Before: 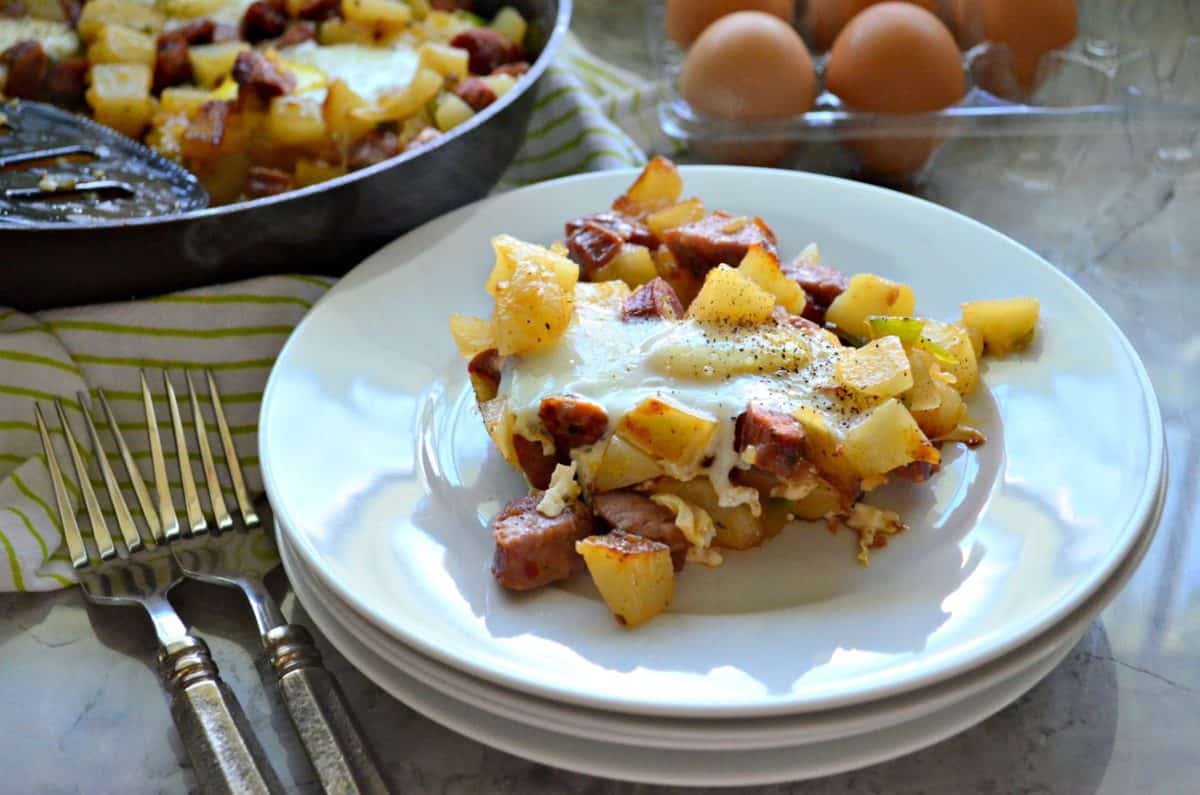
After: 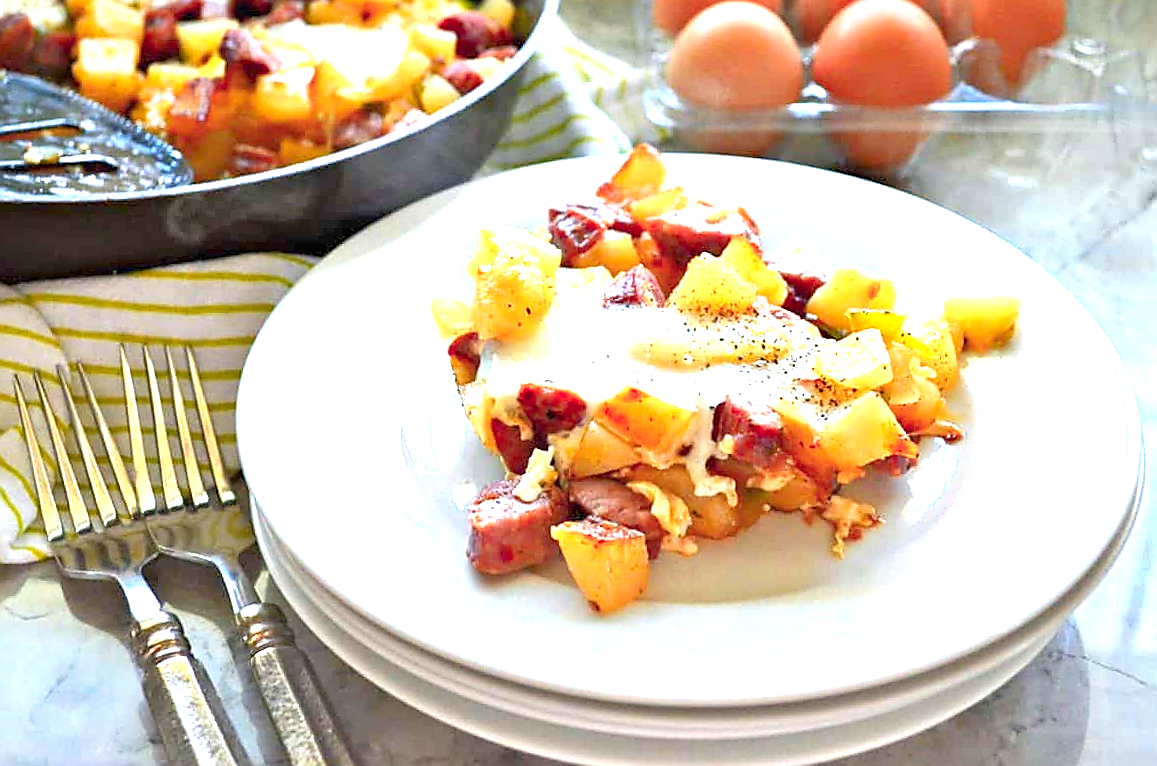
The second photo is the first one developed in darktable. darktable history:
tone equalizer: -8 EV 1 EV, -7 EV 0.986 EV, -6 EV 0.987 EV, -5 EV 0.986 EV, -4 EV 1.02 EV, -3 EV 0.722 EV, -2 EV 0.495 EV, -1 EV 0.236 EV, mask exposure compensation -0.493 EV
crop and rotate: angle -1.41°
sharpen: radius 1.359, amount 1.243, threshold 0.846
color zones: curves: ch1 [(0.235, 0.558) (0.75, 0.5)]; ch2 [(0.25, 0.462) (0.749, 0.457)]
exposure: black level correction 0, exposure 1.405 EV, compensate highlight preservation false
